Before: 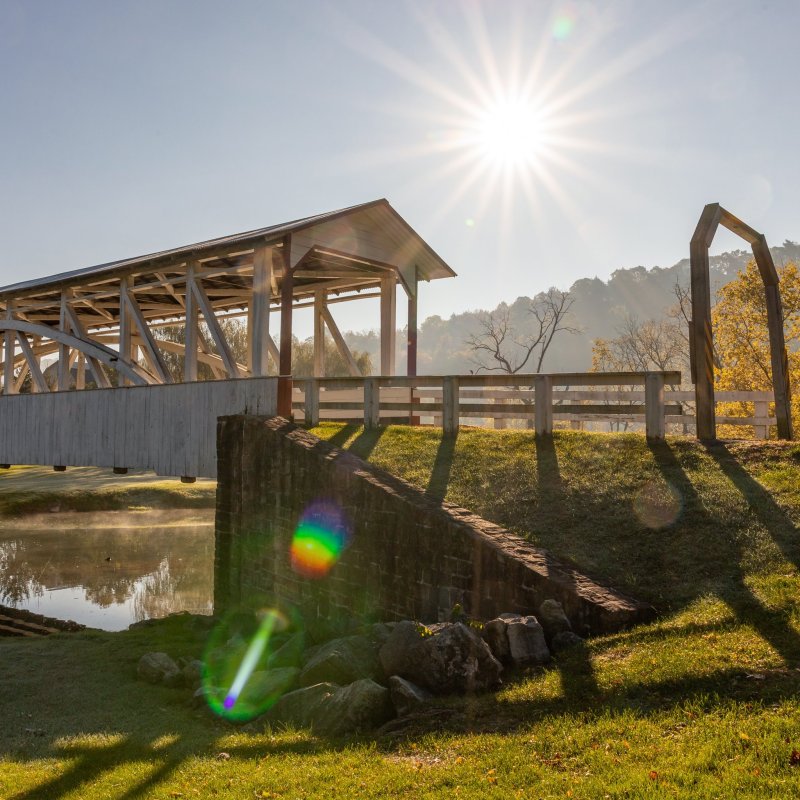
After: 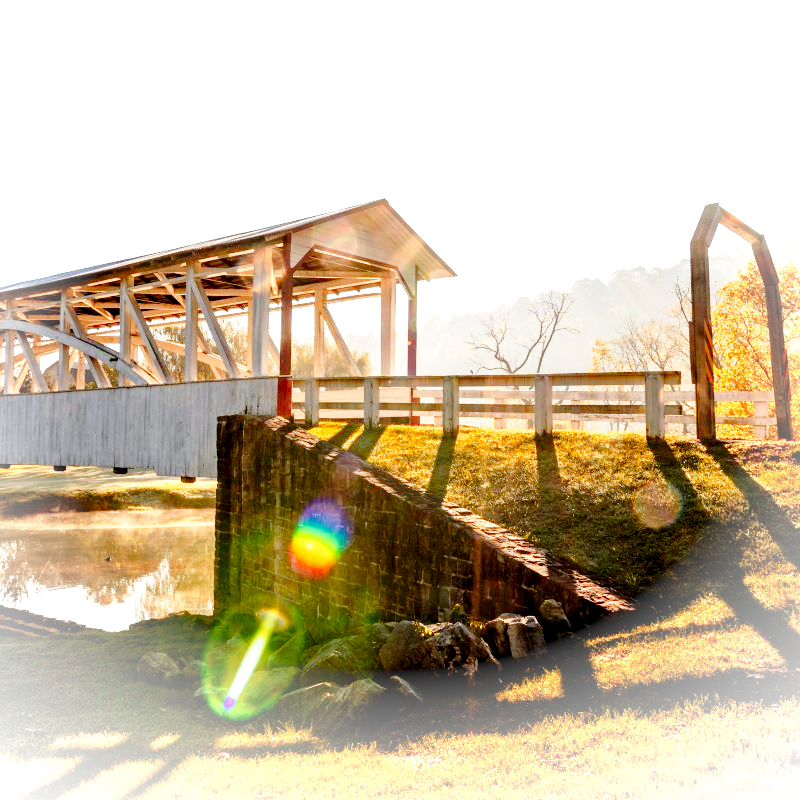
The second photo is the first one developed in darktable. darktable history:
exposure: black level correction 0.011, exposure 1.08 EV, compensate highlight preservation false
base curve: curves: ch0 [(0, 0) (0.028, 0.03) (0.121, 0.232) (0.46, 0.748) (0.859, 0.968) (1, 1)], preserve colors none
color zones: curves: ch1 [(0.235, 0.558) (0.75, 0.5)]; ch2 [(0.25, 0.462) (0.749, 0.457)]
vignetting: fall-off start 85.24%, fall-off radius 79.58%, brightness 0.988, saturation -0.494, width/height ratio 1.212
